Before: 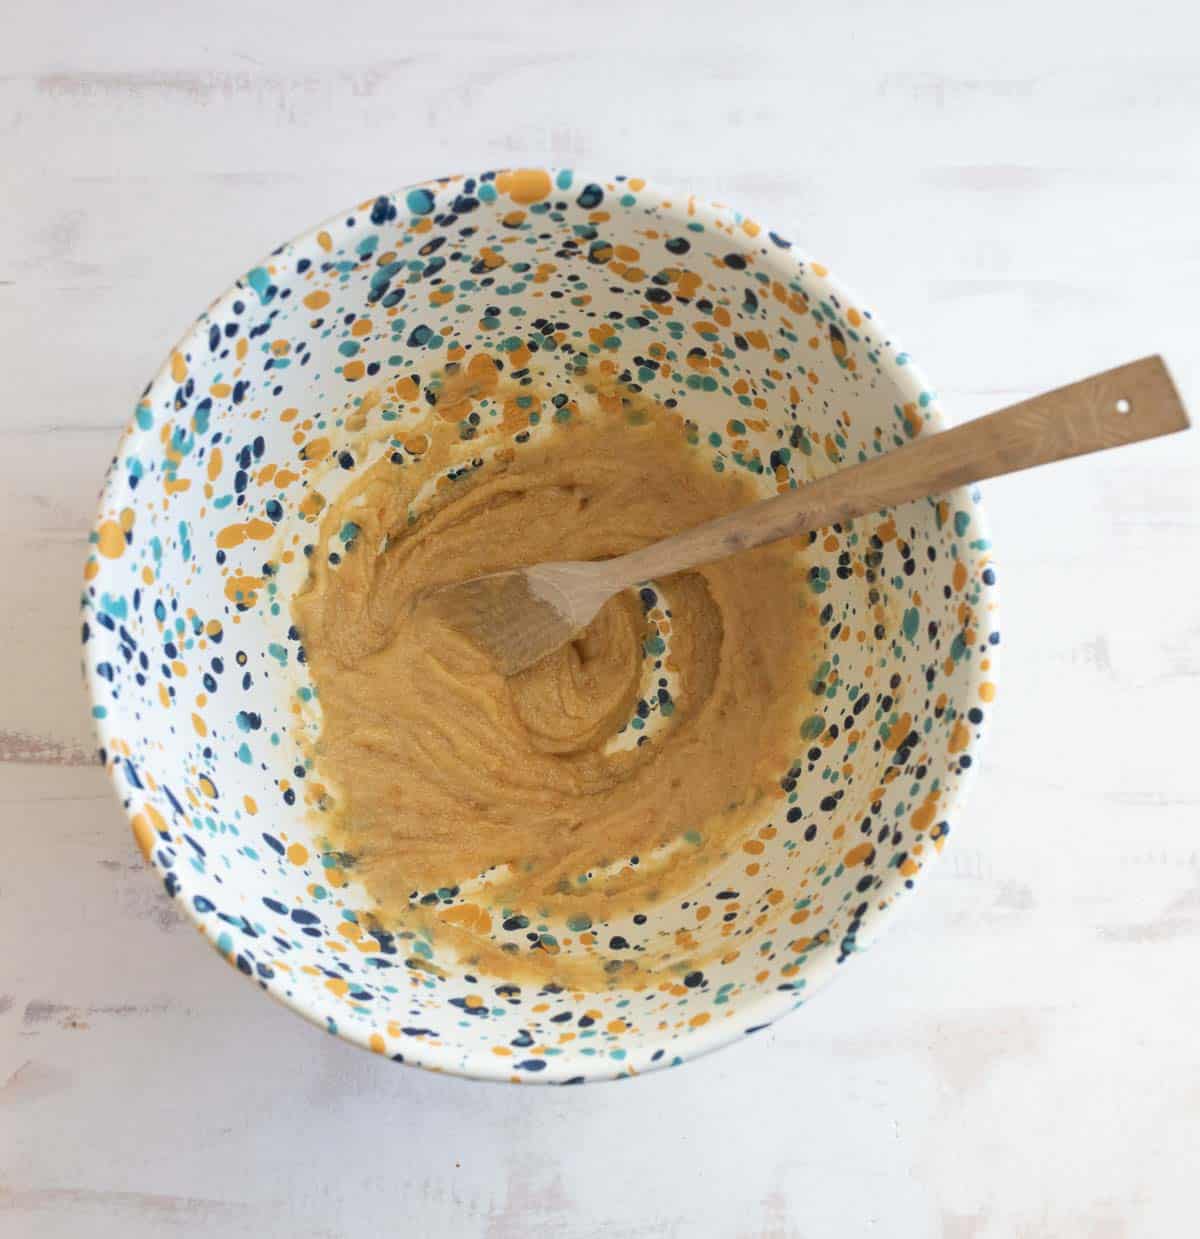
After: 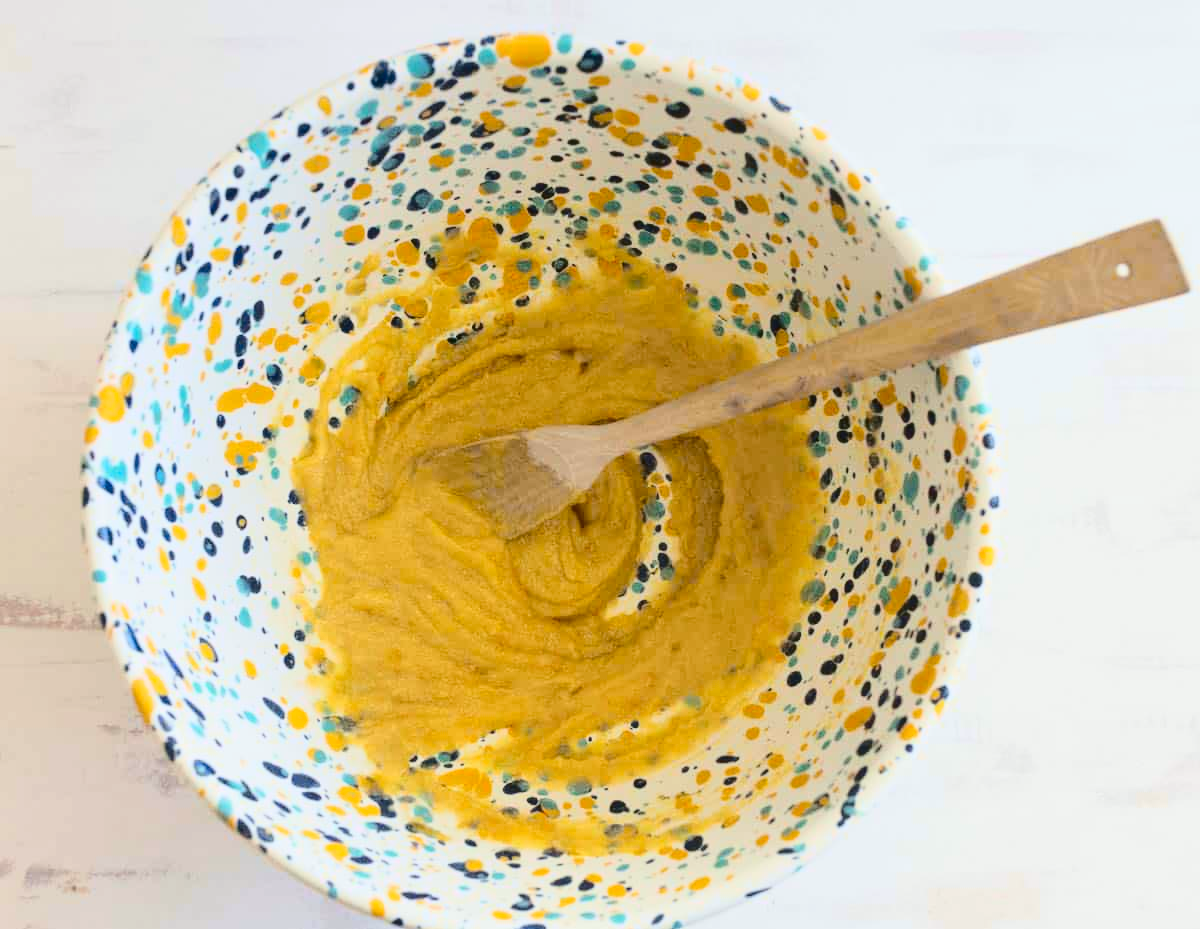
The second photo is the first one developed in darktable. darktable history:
tone curve: curves: ch0 [(0.003, 0.023) (0.071, 0.052) (0.236, 0.197) (0.466, 0.557) (0.644, 0.748) (0.803, 0.88) (0.994, 0.968)]; ch1 [(0, 0) (0.262, 0.227) (0.417, 0.386) (0.469, 0.467) (0.502, 0.498) (0.528, 0.53) (0.573, 0.57) (0.605, 0.621) (0.644, 0.671) (0.686, 0.728) (0.994, 0.987)]; ch2 [(0, 0) (0.262, 0.188) (0.385, 0.353) (0.427, 0.424) (0.495, 0.493) (0.515, 0.534) (0.547, 0.556) (0.589, 0.613) (0.644, 0.748) (1, 1)], color space Lab, independent channels, preserve colors none
crop: top 11.038%, bottom 13.962%
